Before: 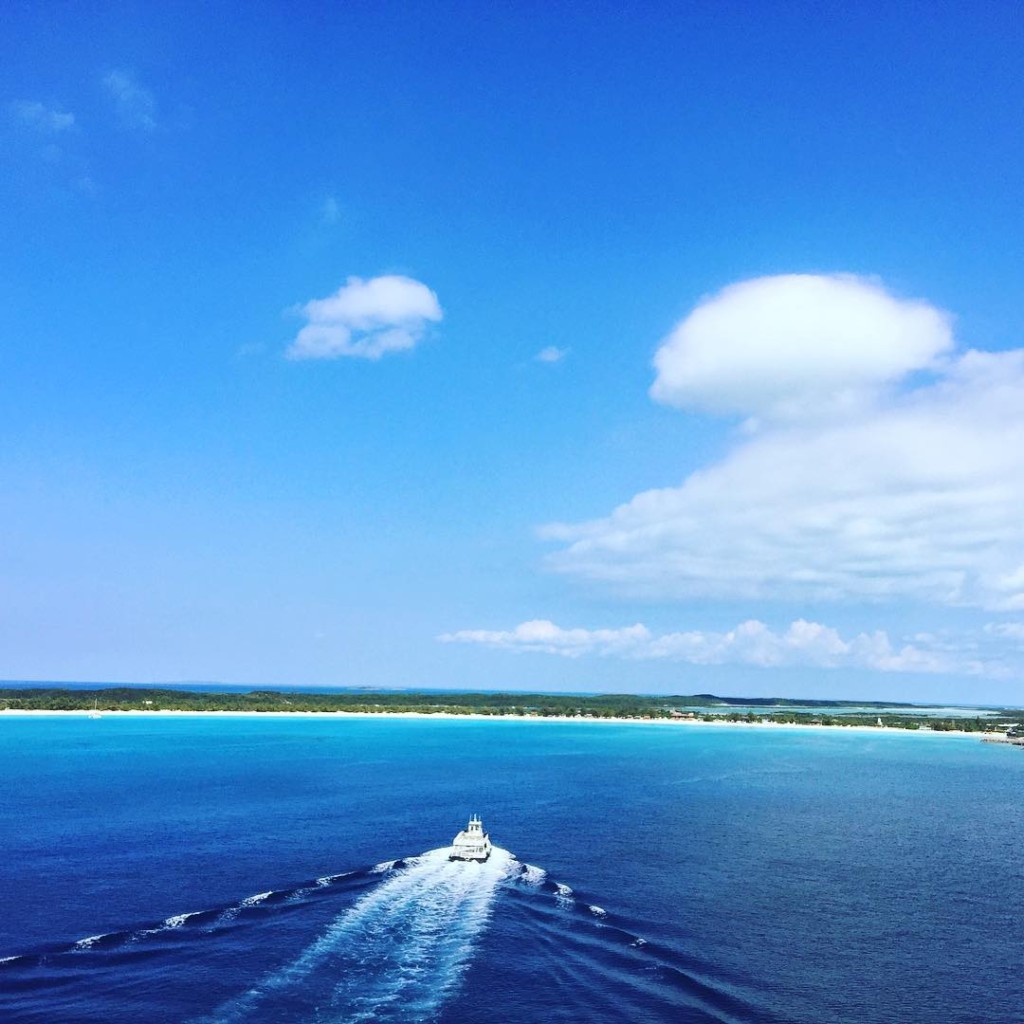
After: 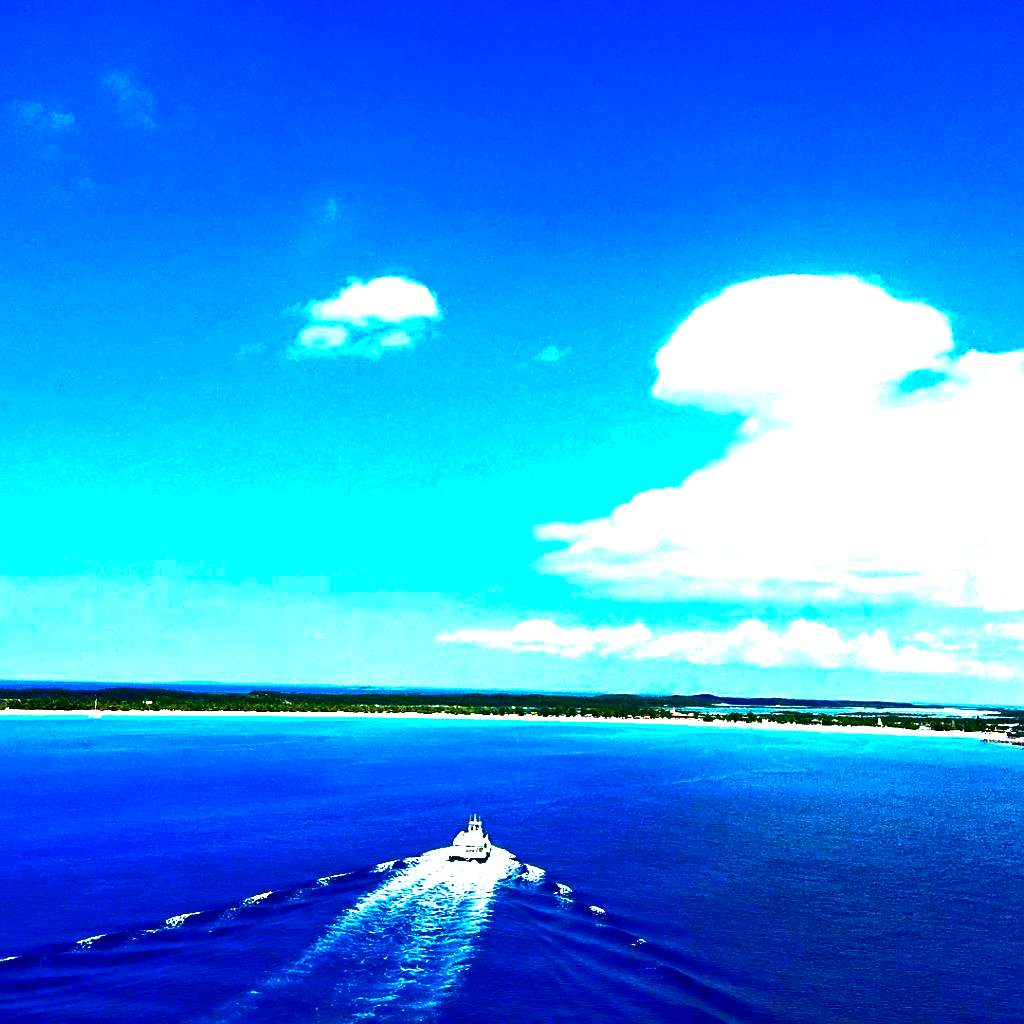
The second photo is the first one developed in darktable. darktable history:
sharpen: on, module defaults
contrast brightness saturation: brightness -0.99, saturation 0.986
exposure: exposure 1 EV, compensate highlight preservation false
